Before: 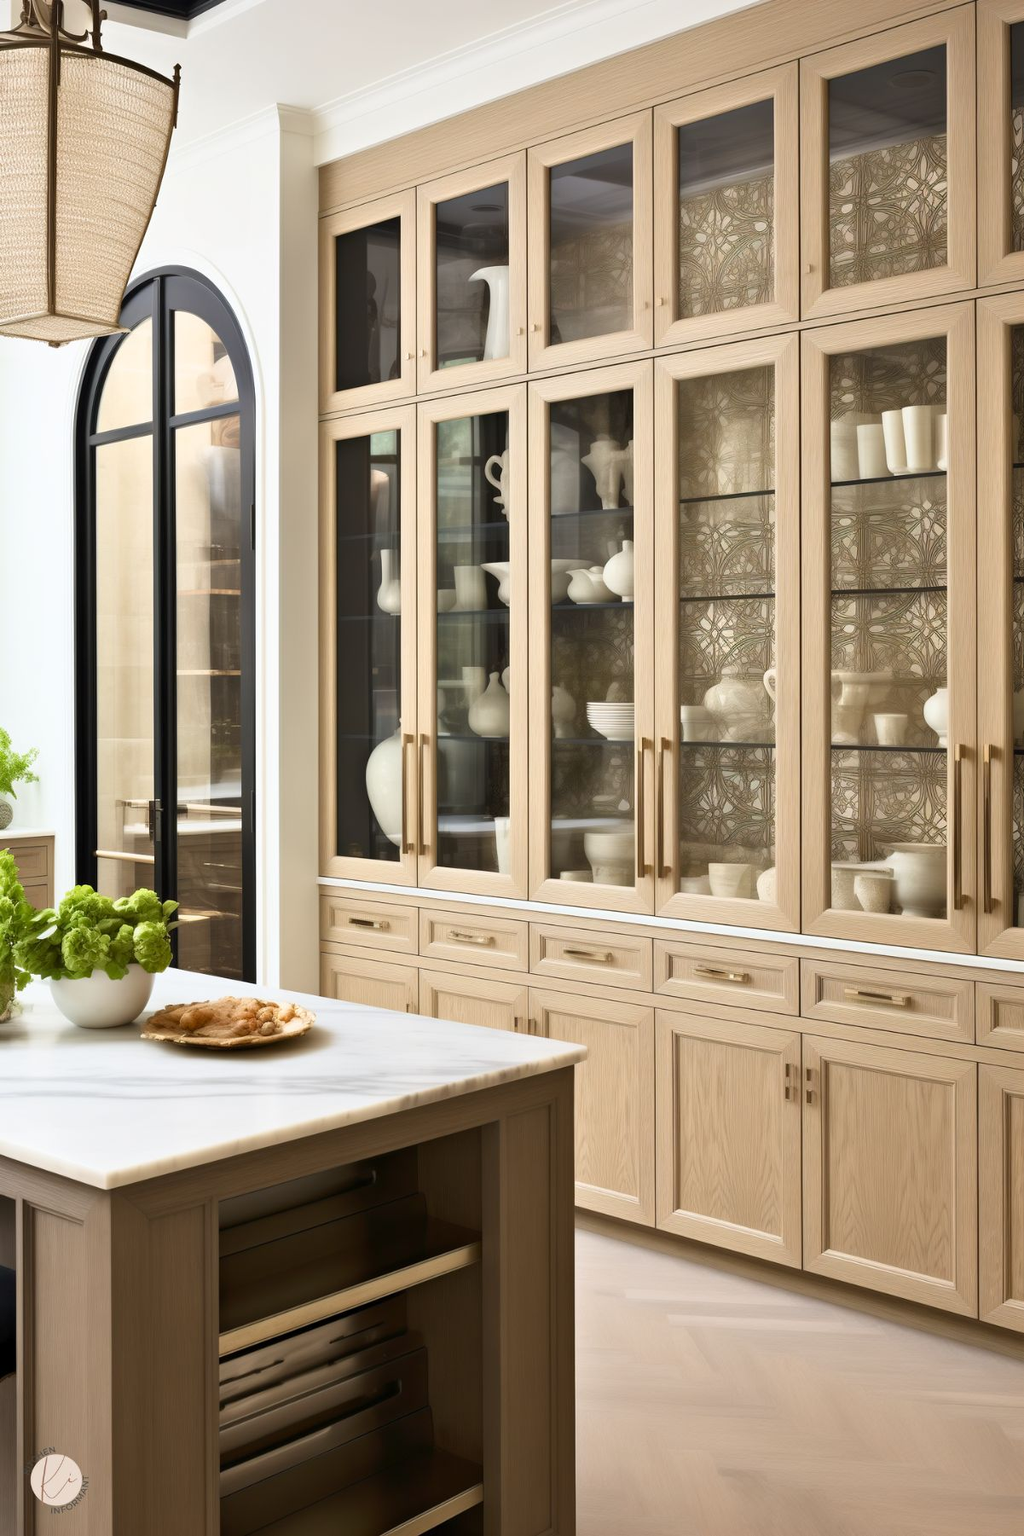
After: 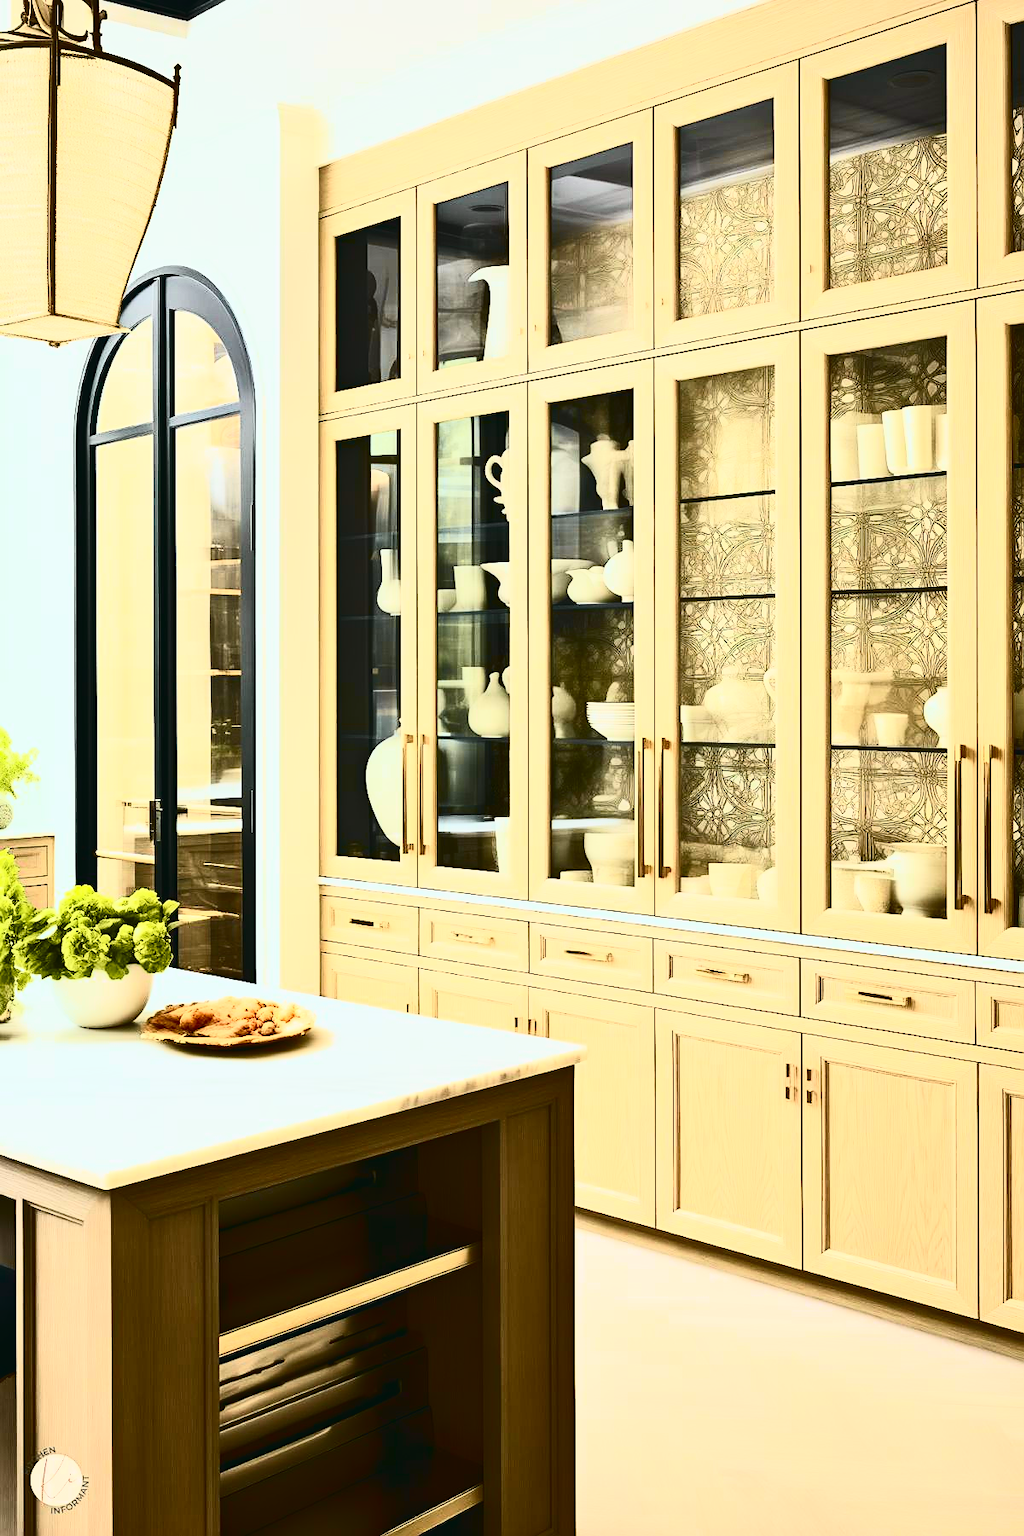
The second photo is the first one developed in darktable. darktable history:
tone curve: curves: ch0 [(0, 0.036) (0.037, 0.042) (0.184, 0.146) (0.438, 0.521) (0.54, 0.668) (0.698, 0.835) (0.856, 0.92) (1, 0.98)]; ch1 [(0, 0) (0.393, 0.415) (0.447, 0.448) (0.482, 0.459) (0.509, 0.496) (0.527, 0.525) (0.571, 0.602) (0.619, 0.671) (0.715, 0.729) (1, 1)]; ch2 [(0, 0) (0.369, 0.388) (0.449, 0.454) (0.499, 0.5) (0.521, 0.517) (0.53, 0.544) (0.561, 0.607) (0.674, 0.735) (1, 1)], color space Lab, independent channels, preserve colors none
sharpen: on, module defaults
contrast brightness saturation: contrast 0.62, brightness 0.34, saturation 0.14
